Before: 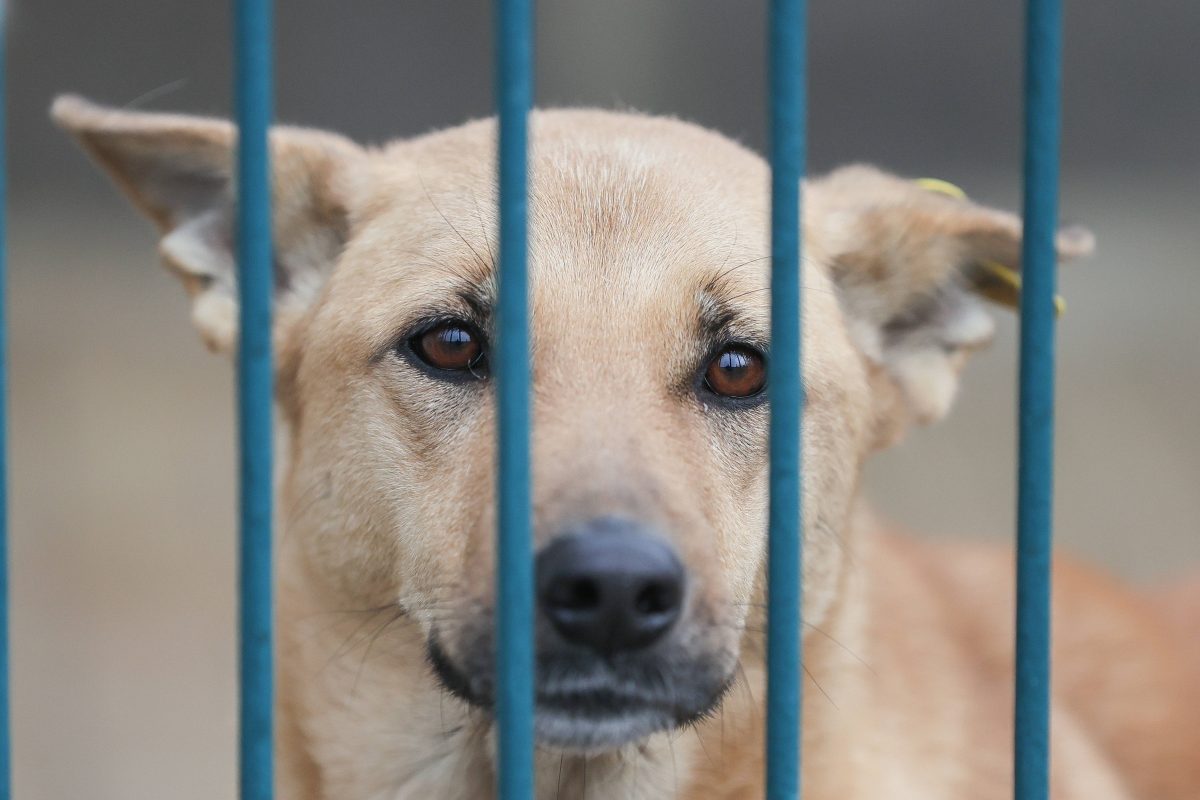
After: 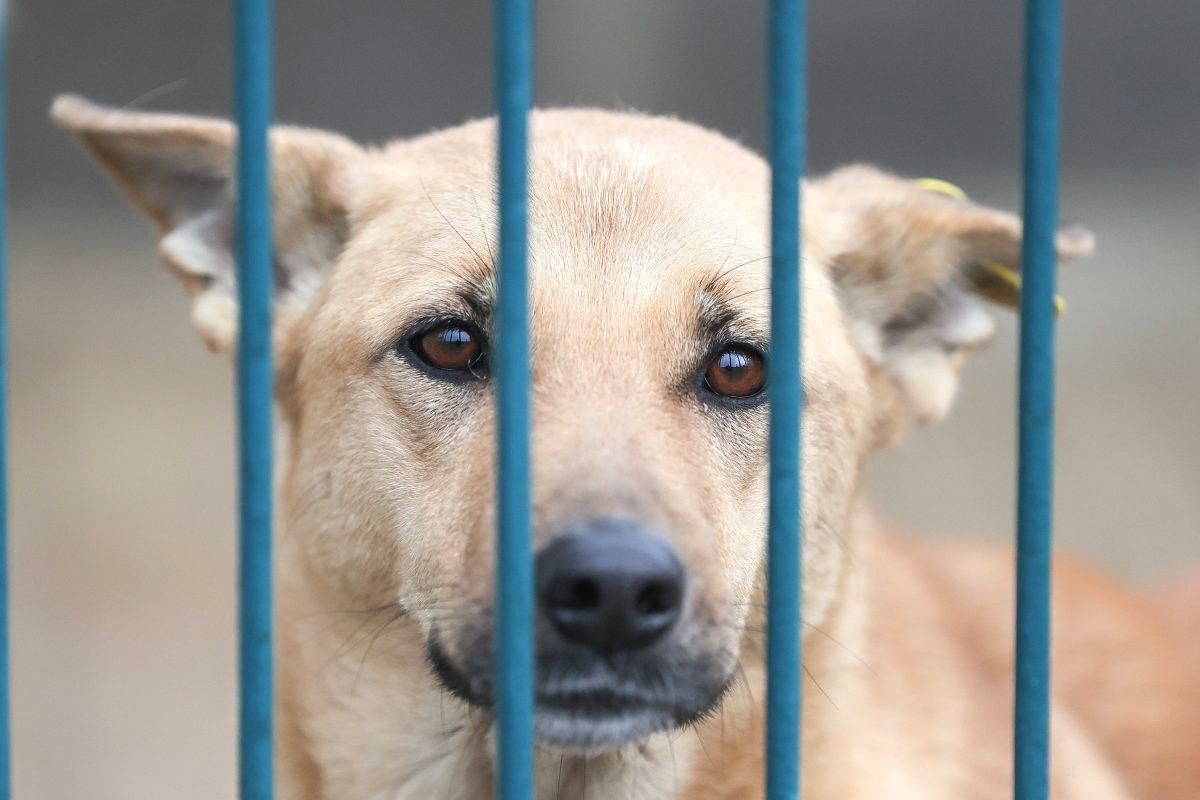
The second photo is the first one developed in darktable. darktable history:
tone equalizer: -8 EV -0.419 EV, -7 EV -0.365 EV, -6 EV -0.352 EV, -5 EV -0.24 EV, -3 EV 0.225 EV, -2 EV 0.314 EV, -1 EV 0.387 EV, +0 EV 0.415 EV, smoothing diameter 24.79%, edges refinement/feathering 13.98, preserve details guided filter
